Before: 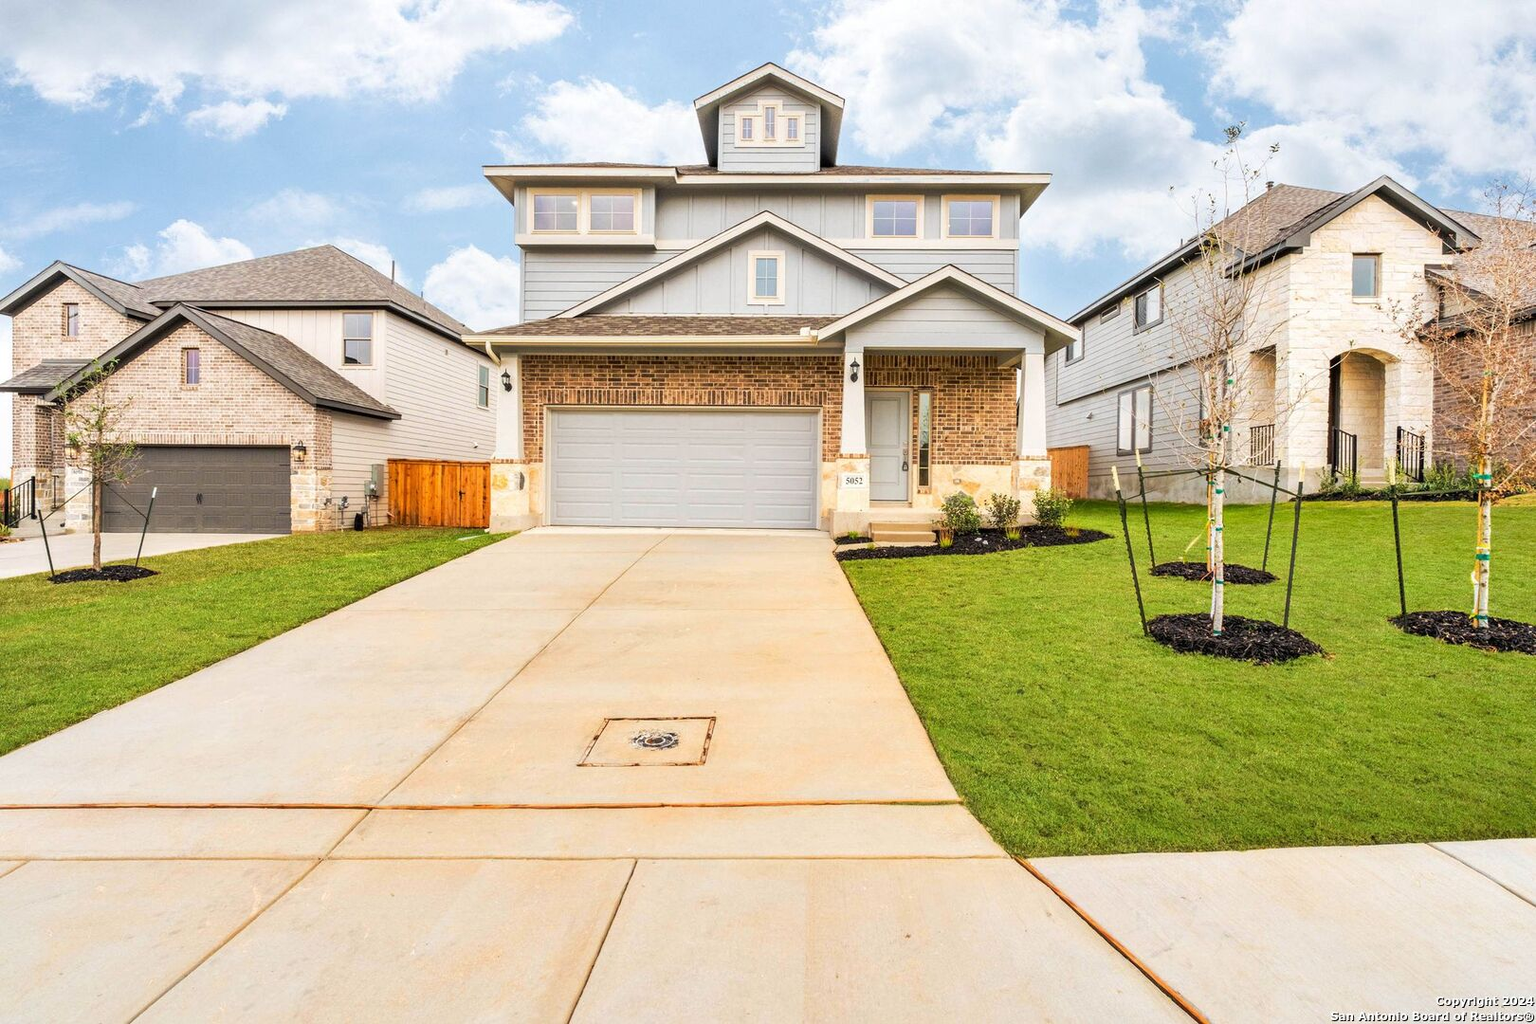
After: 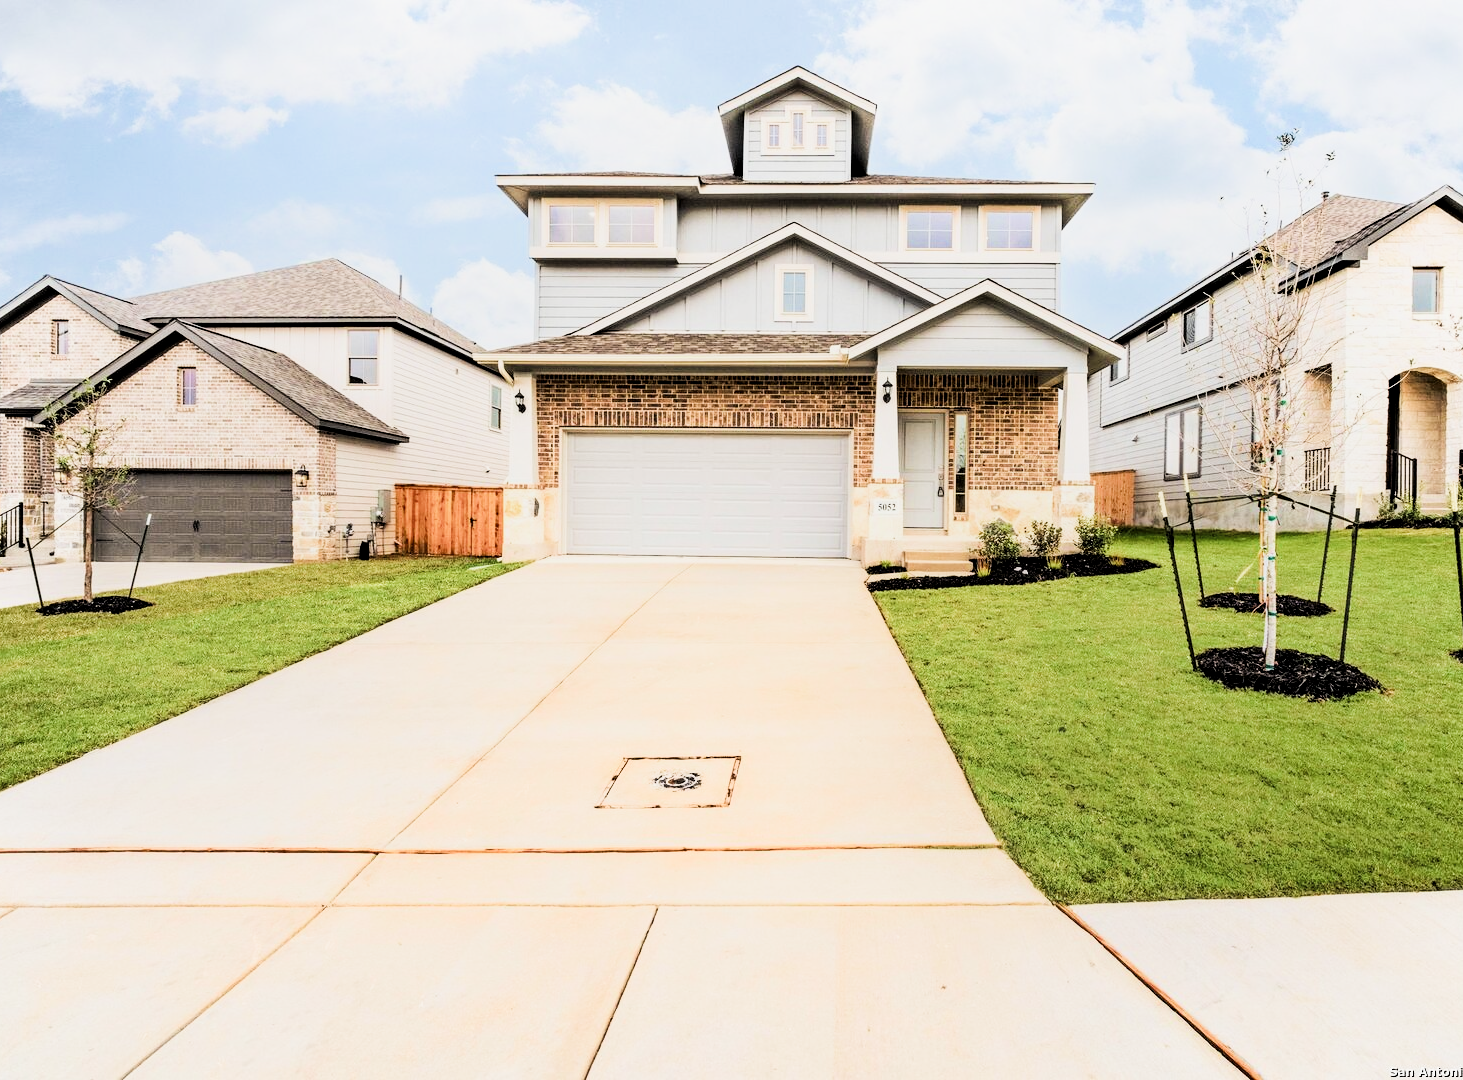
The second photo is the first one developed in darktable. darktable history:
levels: levels [0.062, 0.494, 0.925]
filmic rgb: black relative exposure -5.07 EV, white relative exposure 3.99 EV, hardness 2.89, contrast 1.098, add noise in highlights 0.001, color science v3 (2019), use custom middle-gray values true, contrast in highlights soft
shadows and highlights: shadows -61.45, white point adjustment -5.39, highlights 61.7
crop and rotate: left 0.904%, right 8.764%
